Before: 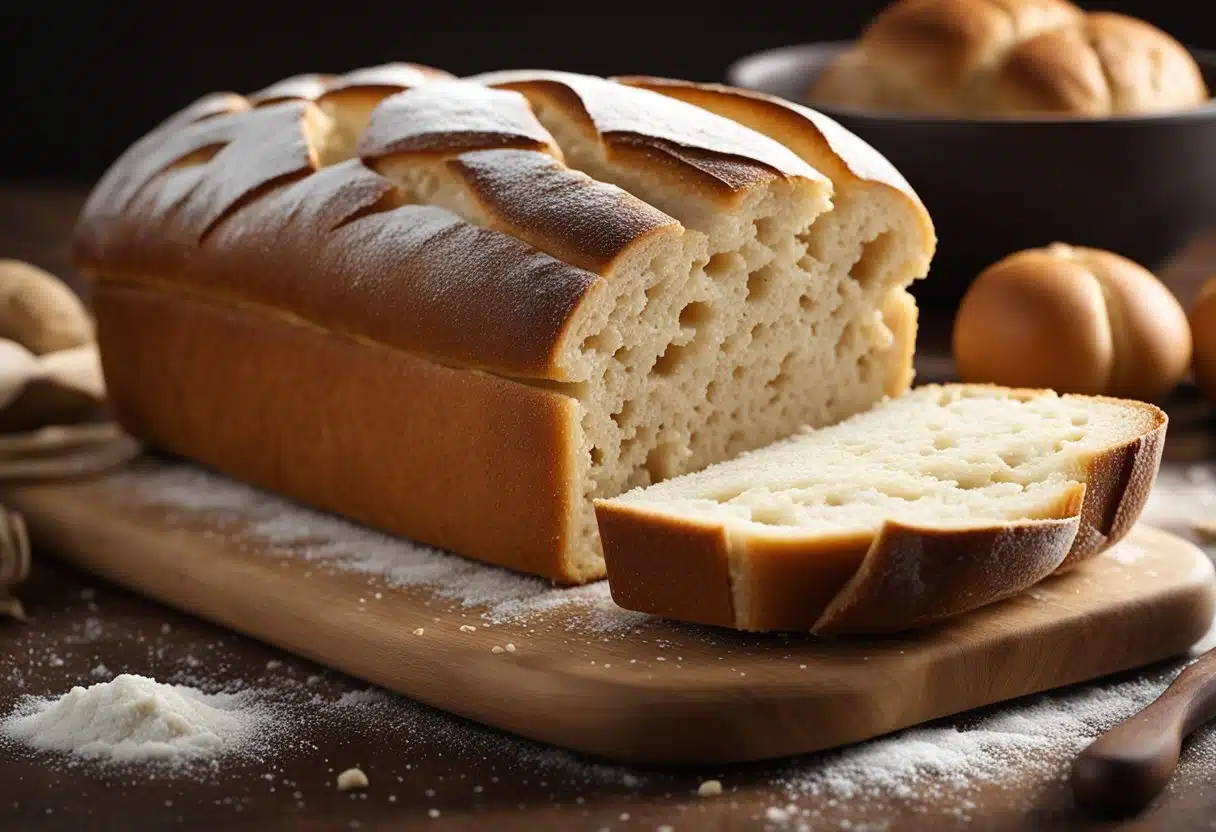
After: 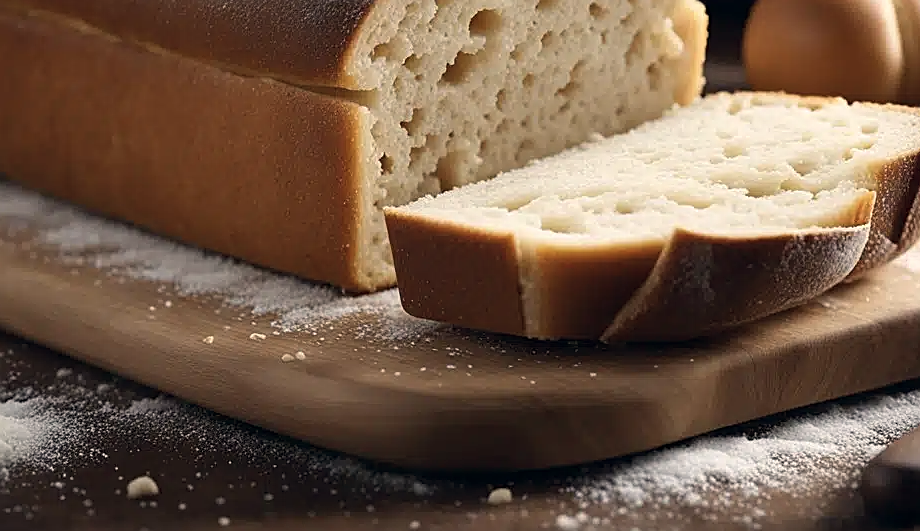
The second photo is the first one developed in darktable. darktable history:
color correction: highlights a* 2.75, highlights b* 5, shadows a* -2.04, shadows b* -4.84, saturation 0.8
sharpen: on, module defaults
crop and rotate: left 17.299%, top 35.115%, right 7.015%, bottom 1.024%
